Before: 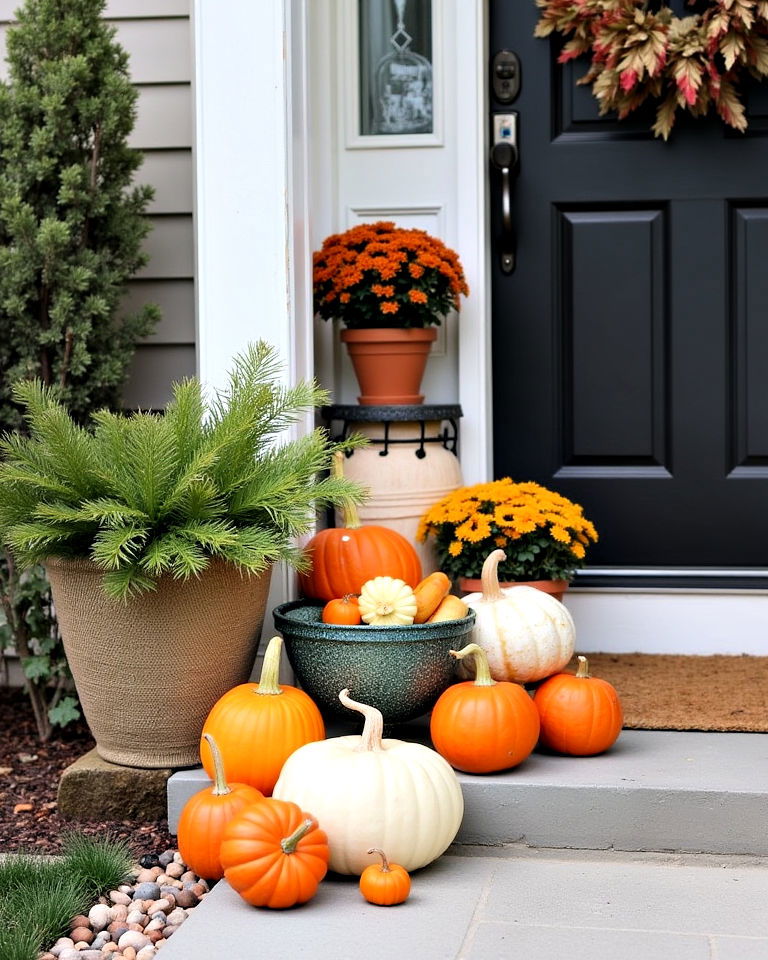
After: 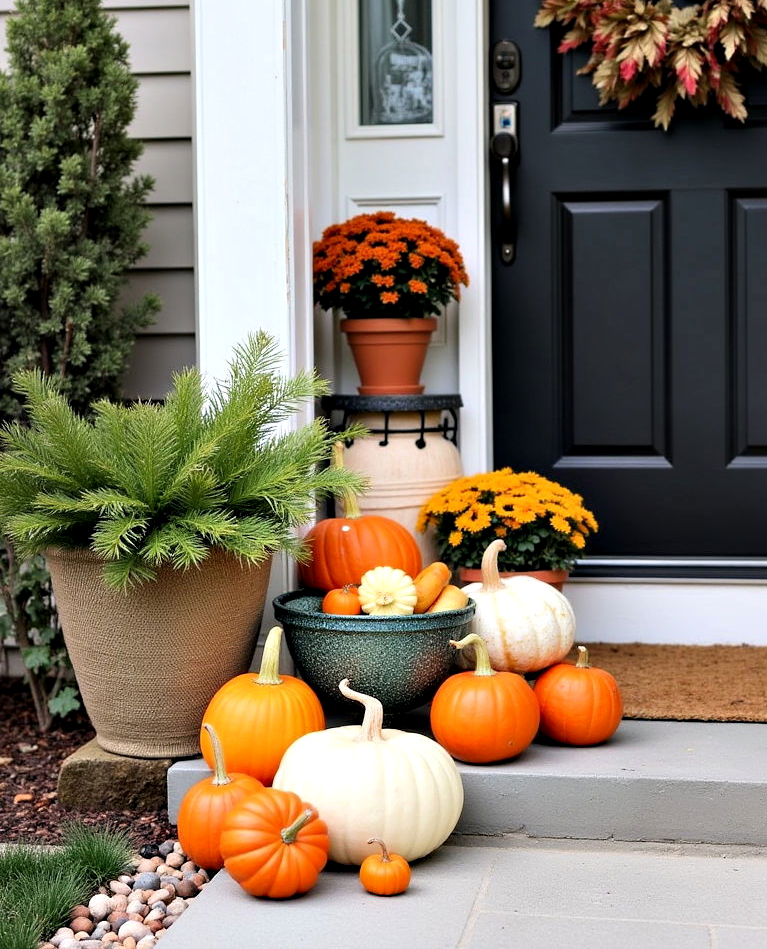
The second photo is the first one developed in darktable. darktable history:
crop: top 1.049%, right 0.001%
contrast equalizer: octaves 7, y [[0.6 ×6], [0.55 ×6], [0 ×6], [0 ×6], [0 ×6]], mix 0.15
